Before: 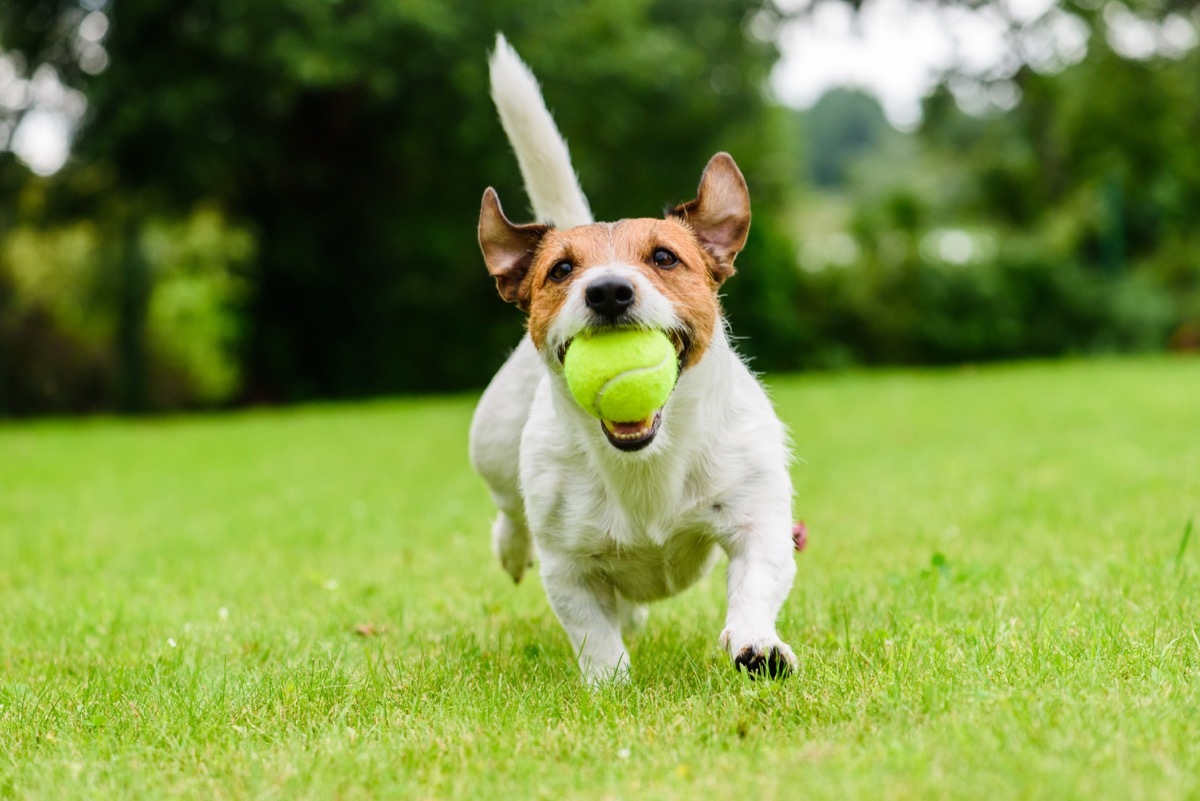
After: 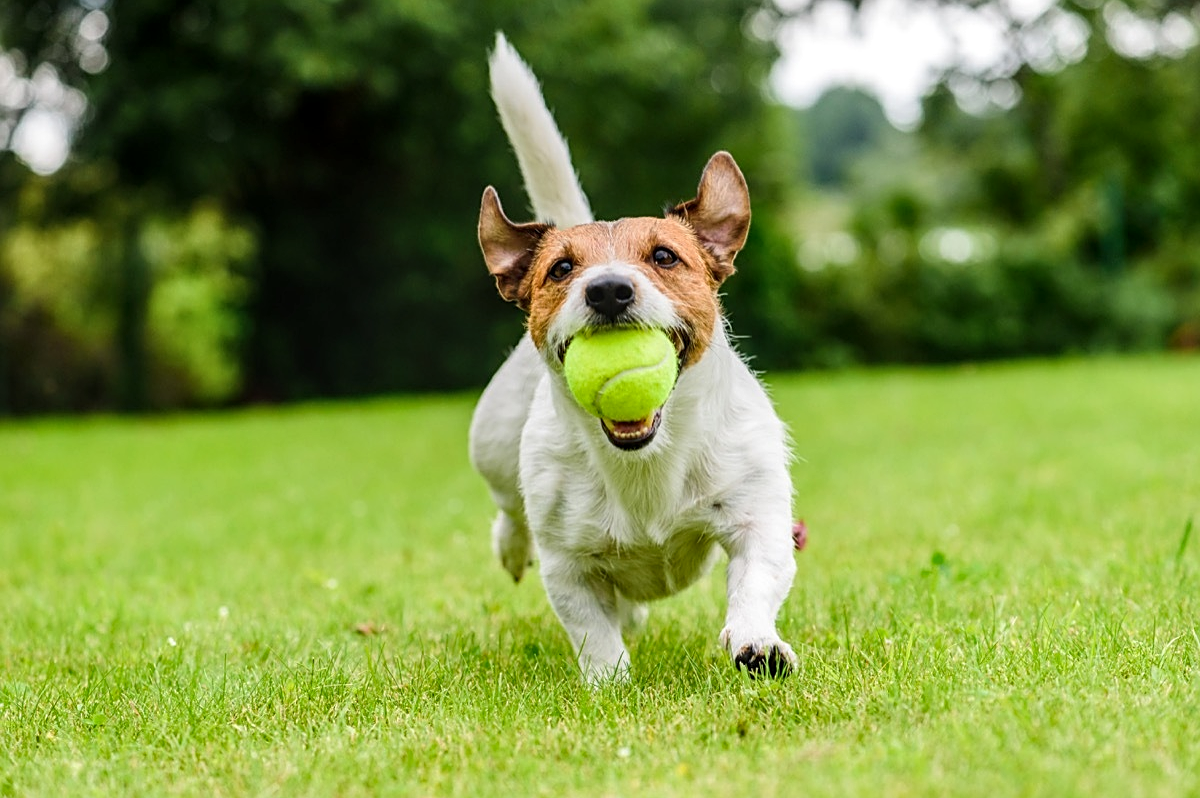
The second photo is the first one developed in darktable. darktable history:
local contrast: on, module defaults
sharpen: on, module defaults
crop: top 0.156%, bottom 0.158%
